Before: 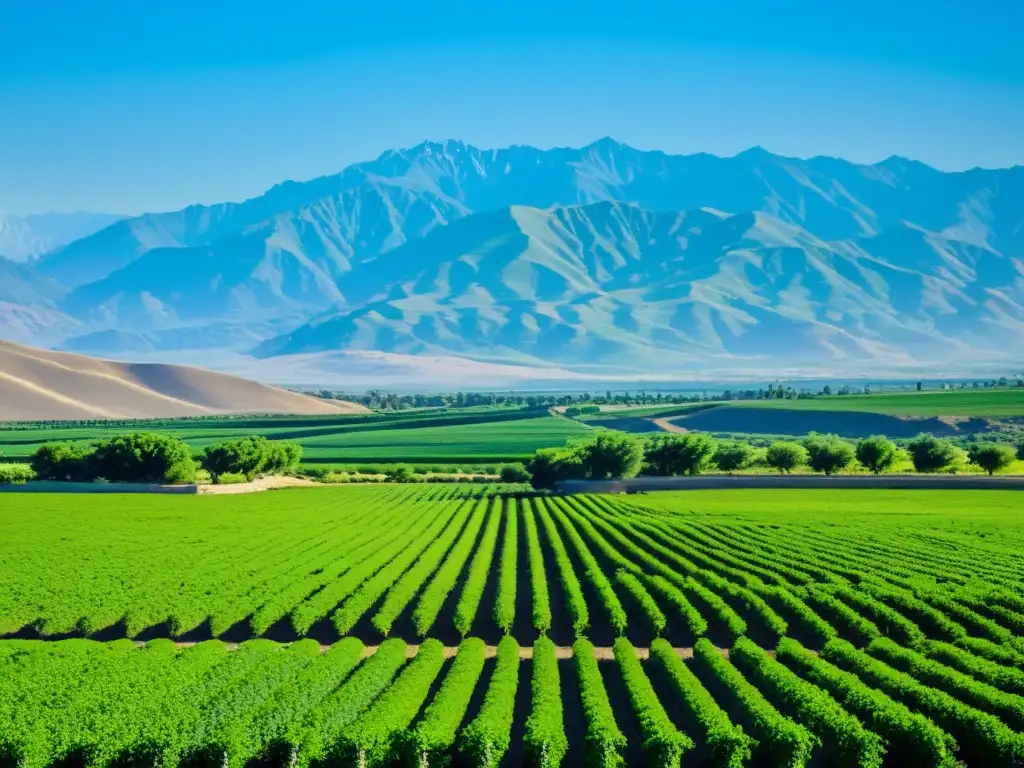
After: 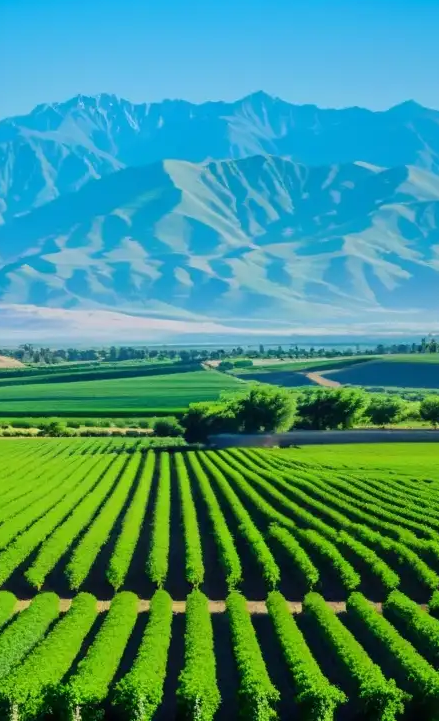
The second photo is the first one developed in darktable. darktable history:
crop: left 33.894%, top 6.057%, right 23.145%
